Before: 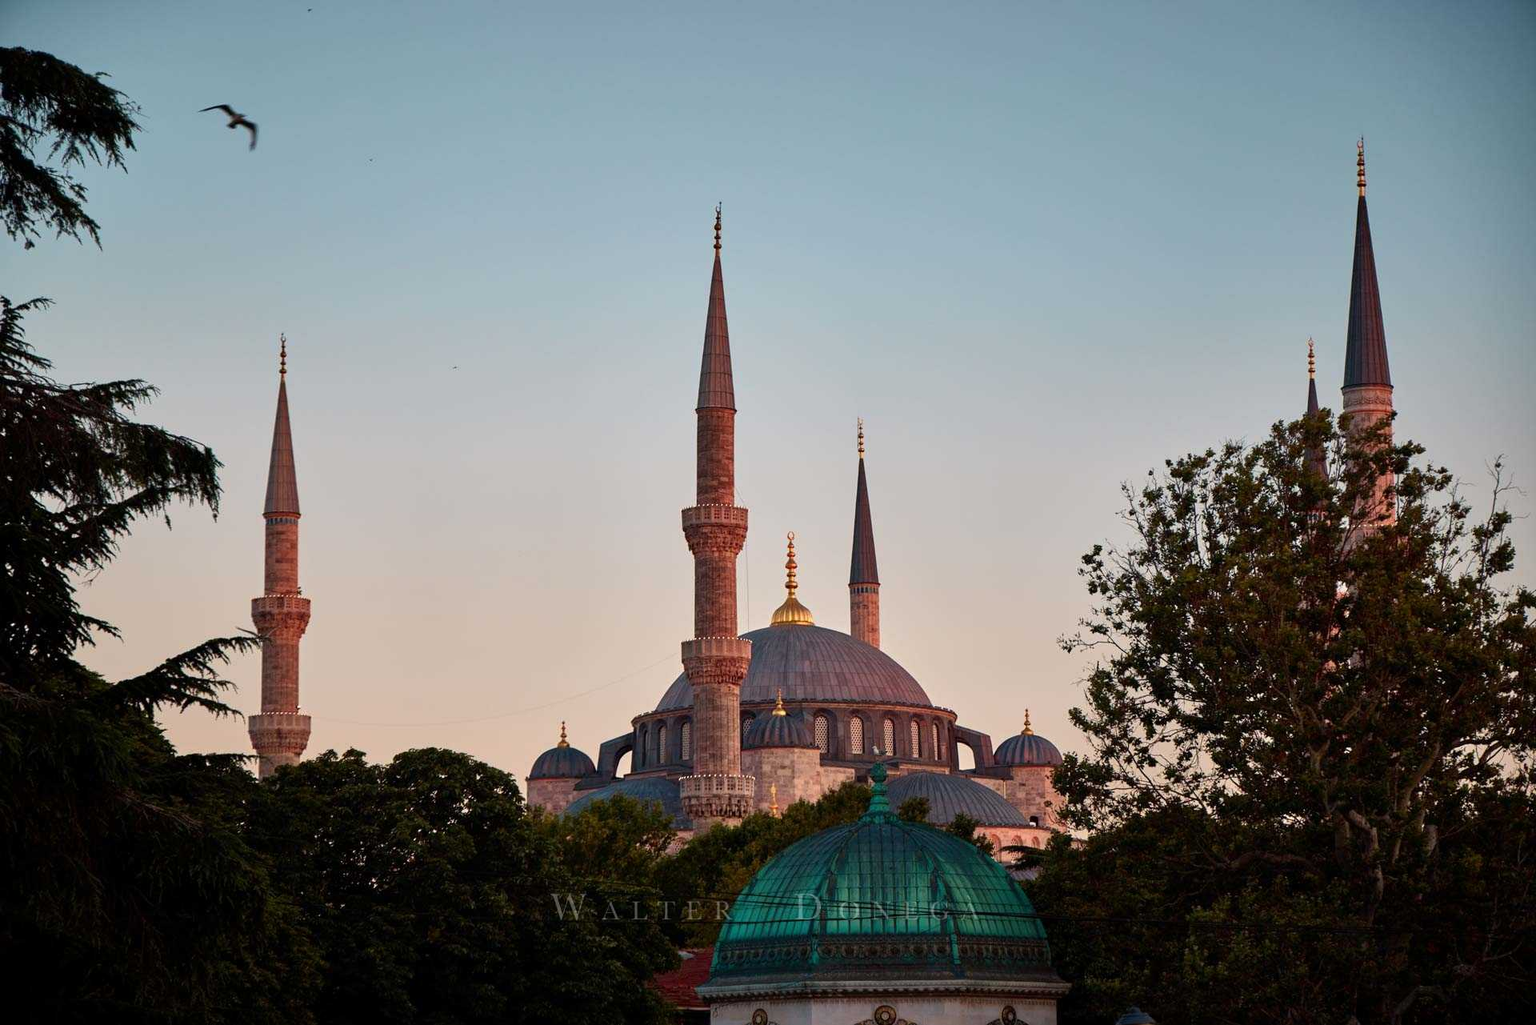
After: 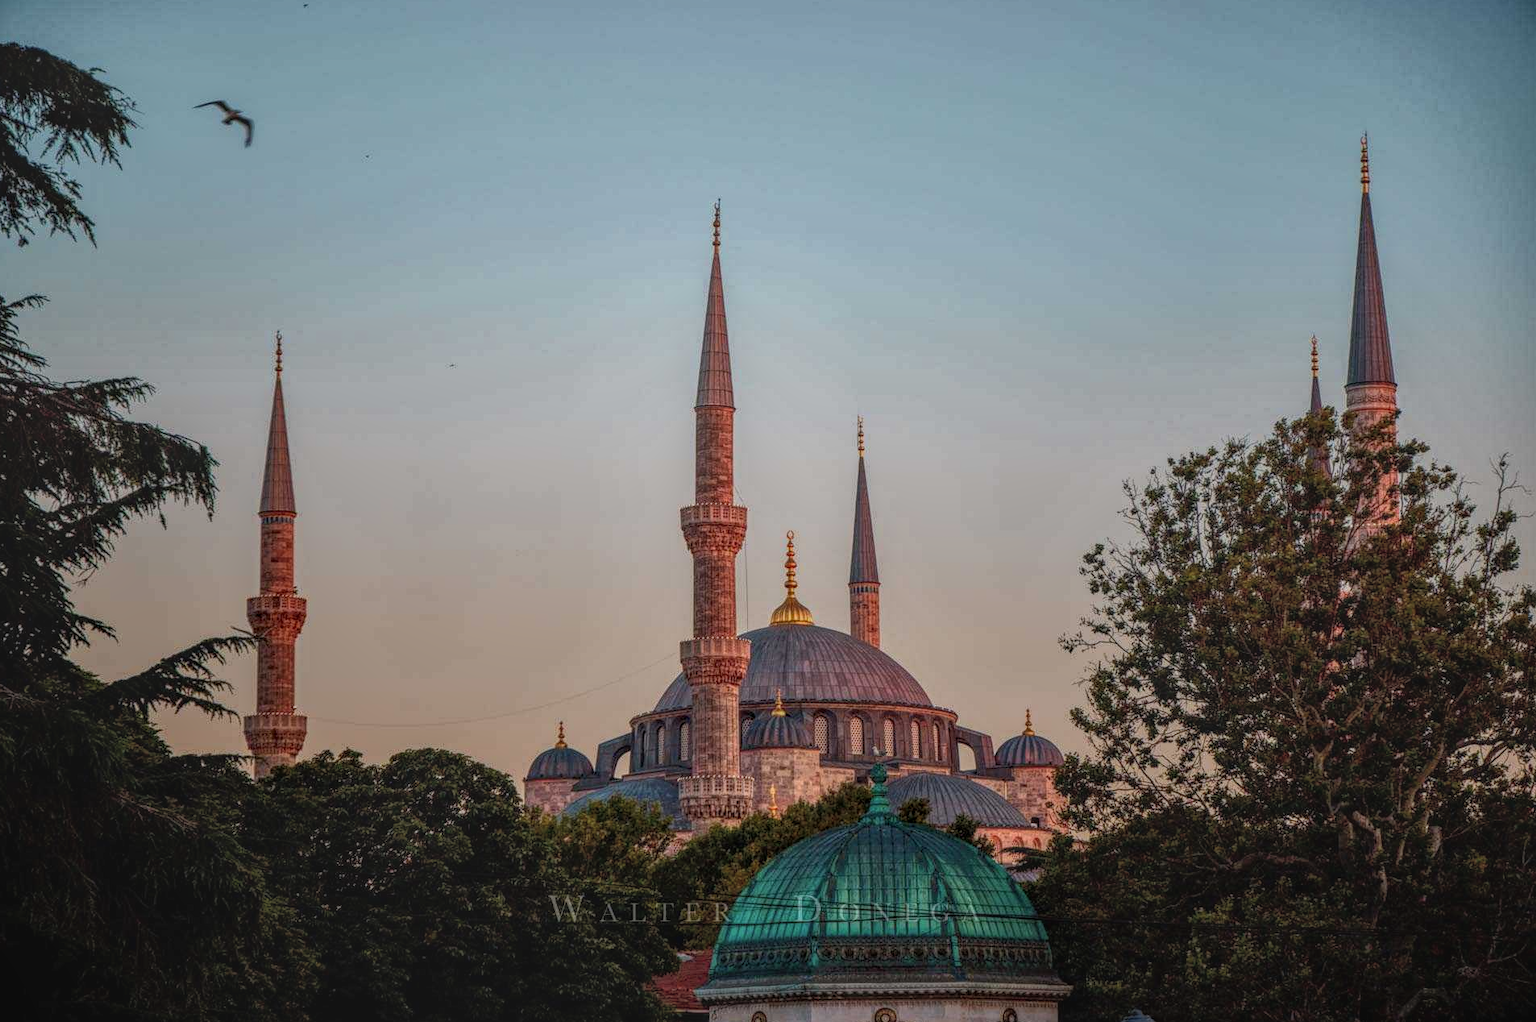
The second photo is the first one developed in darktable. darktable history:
local contrast: highlights 20%, shadows 30%, detail 200%, midtone range 0.2
crop: left 0.434%, top 0.485%, right 0.244%, bottom 0.386%
